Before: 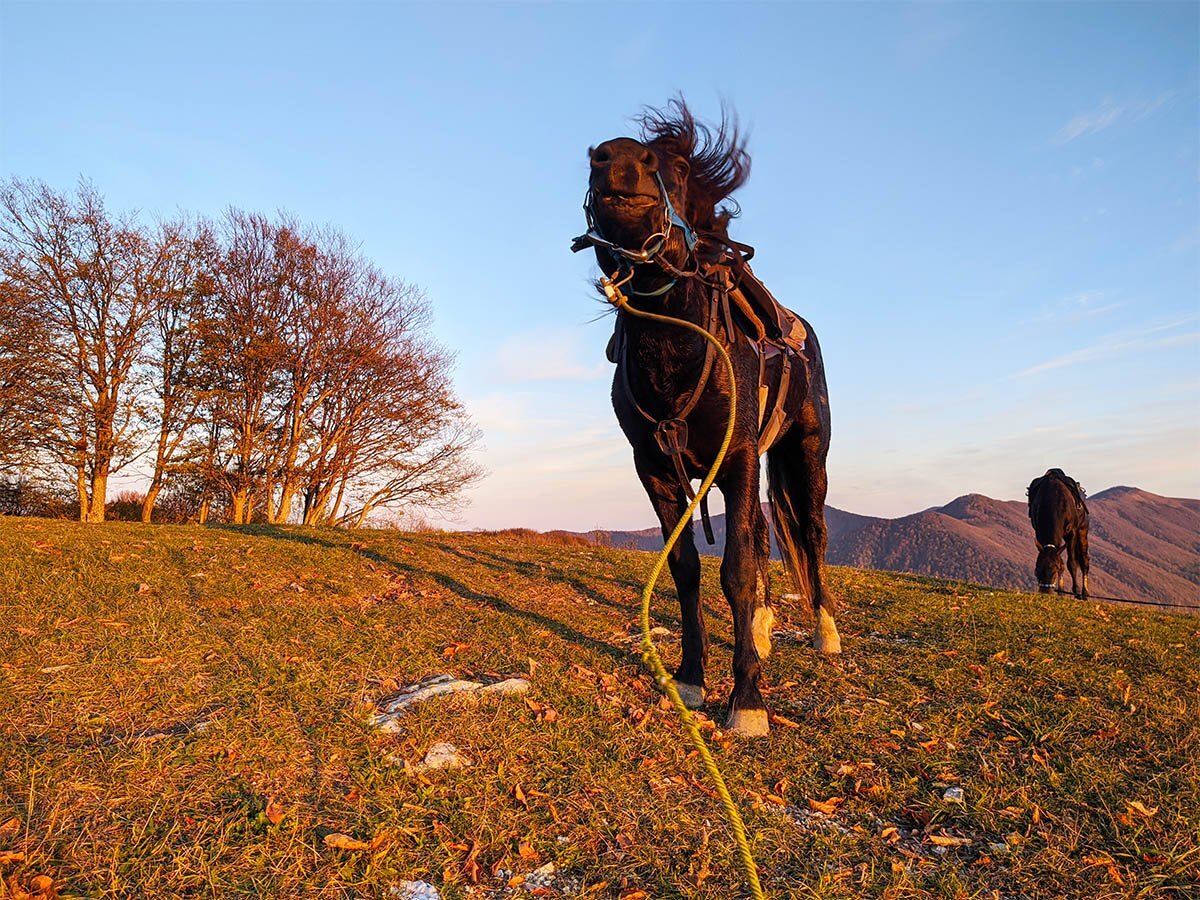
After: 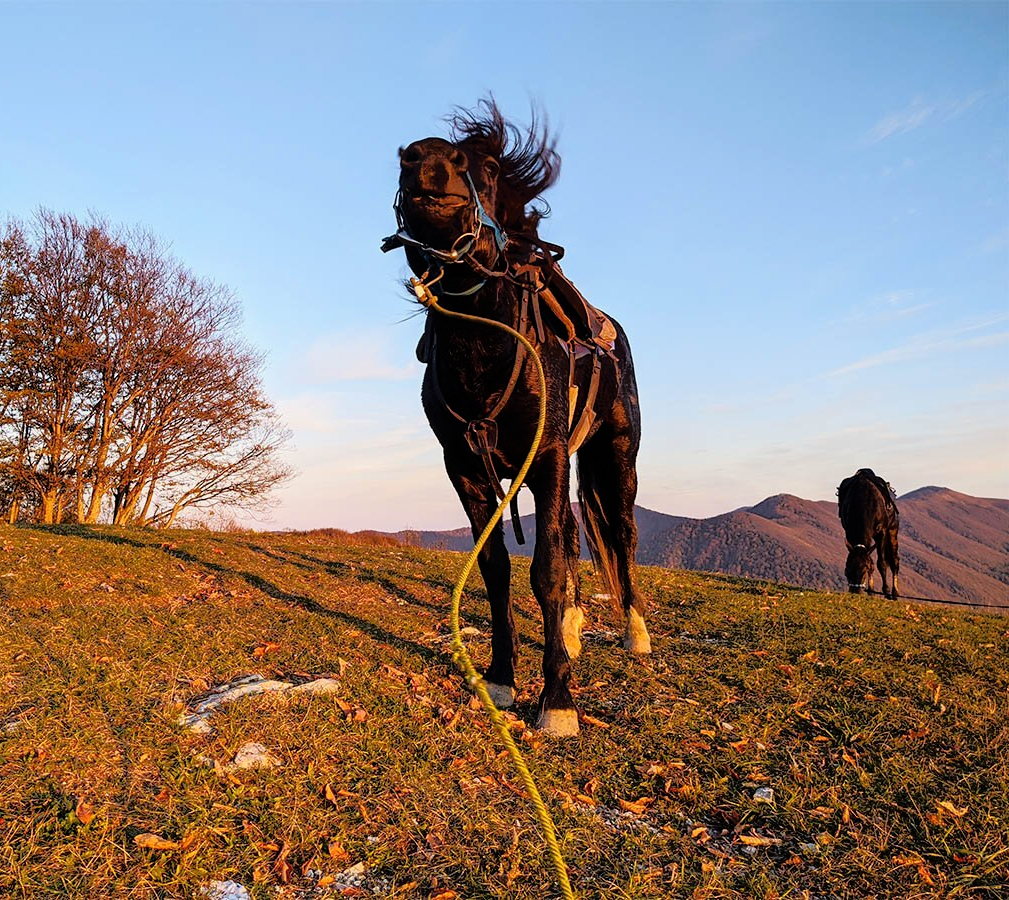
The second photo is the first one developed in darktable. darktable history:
crop: left 15.894%
tone equalizer: -8 EV -1.82 EV, -7 EV -1.18 EV, -6 EV -1.64 EV, edges refinement/feathering 500, mask exposure compensation -1.57 EV, preserve details no
